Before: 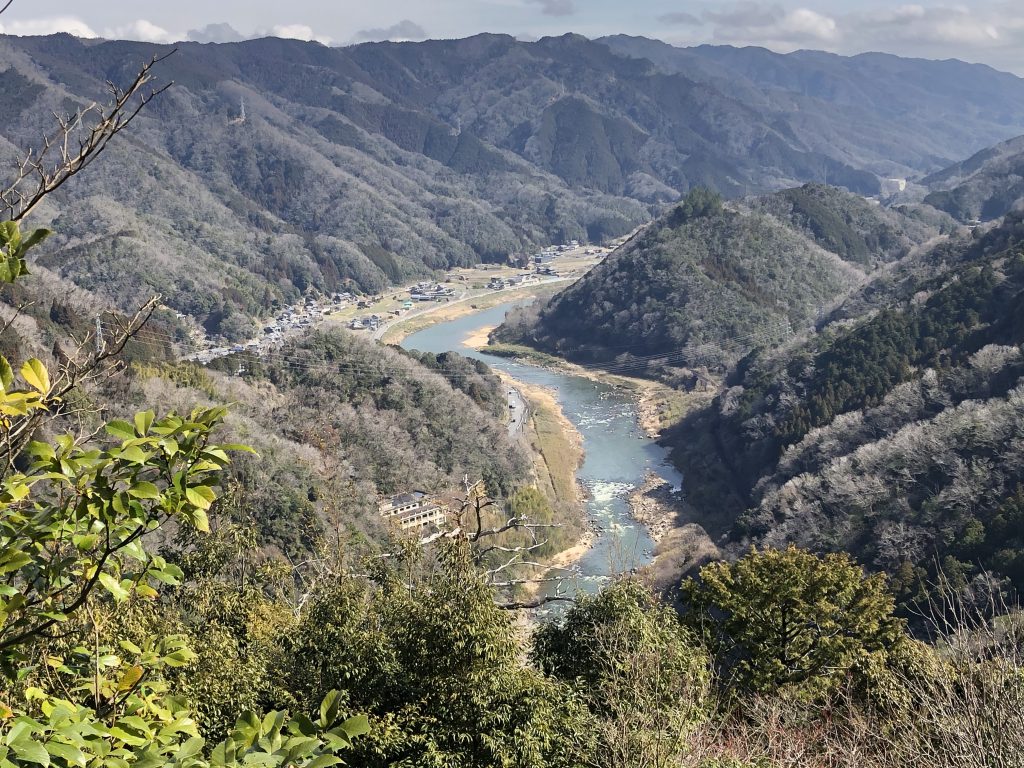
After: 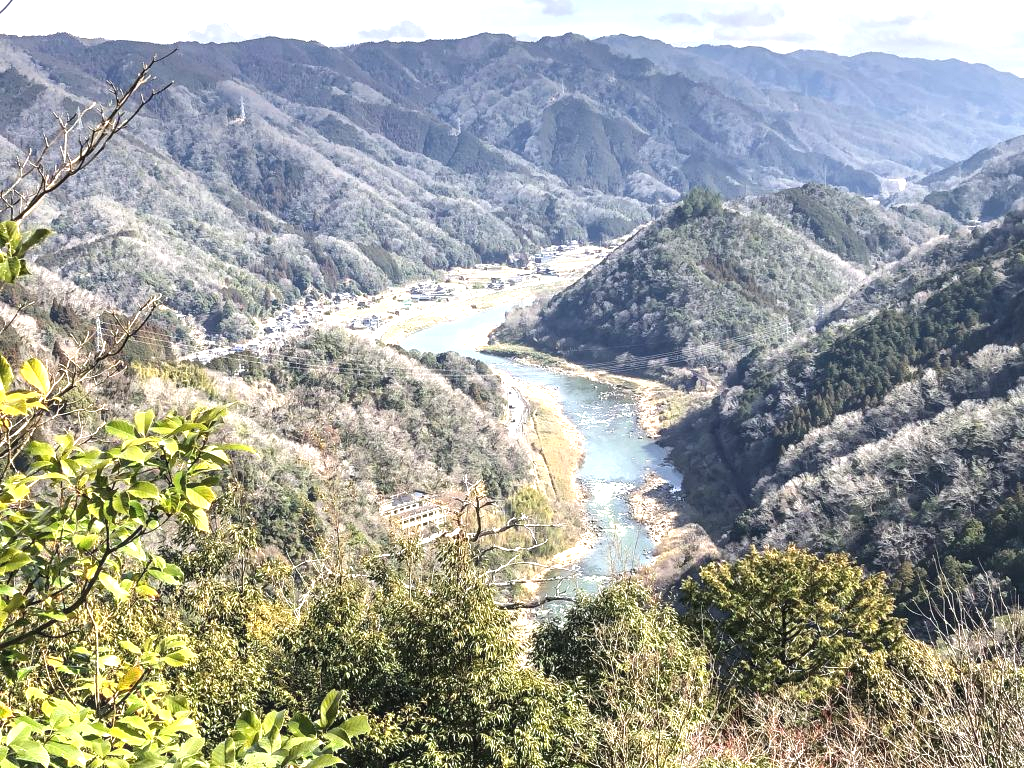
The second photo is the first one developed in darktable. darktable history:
exposure: black level correction -0.002, exposure 1.112 EV, compensate highlight preservation false
local contrast: on, module defaults
